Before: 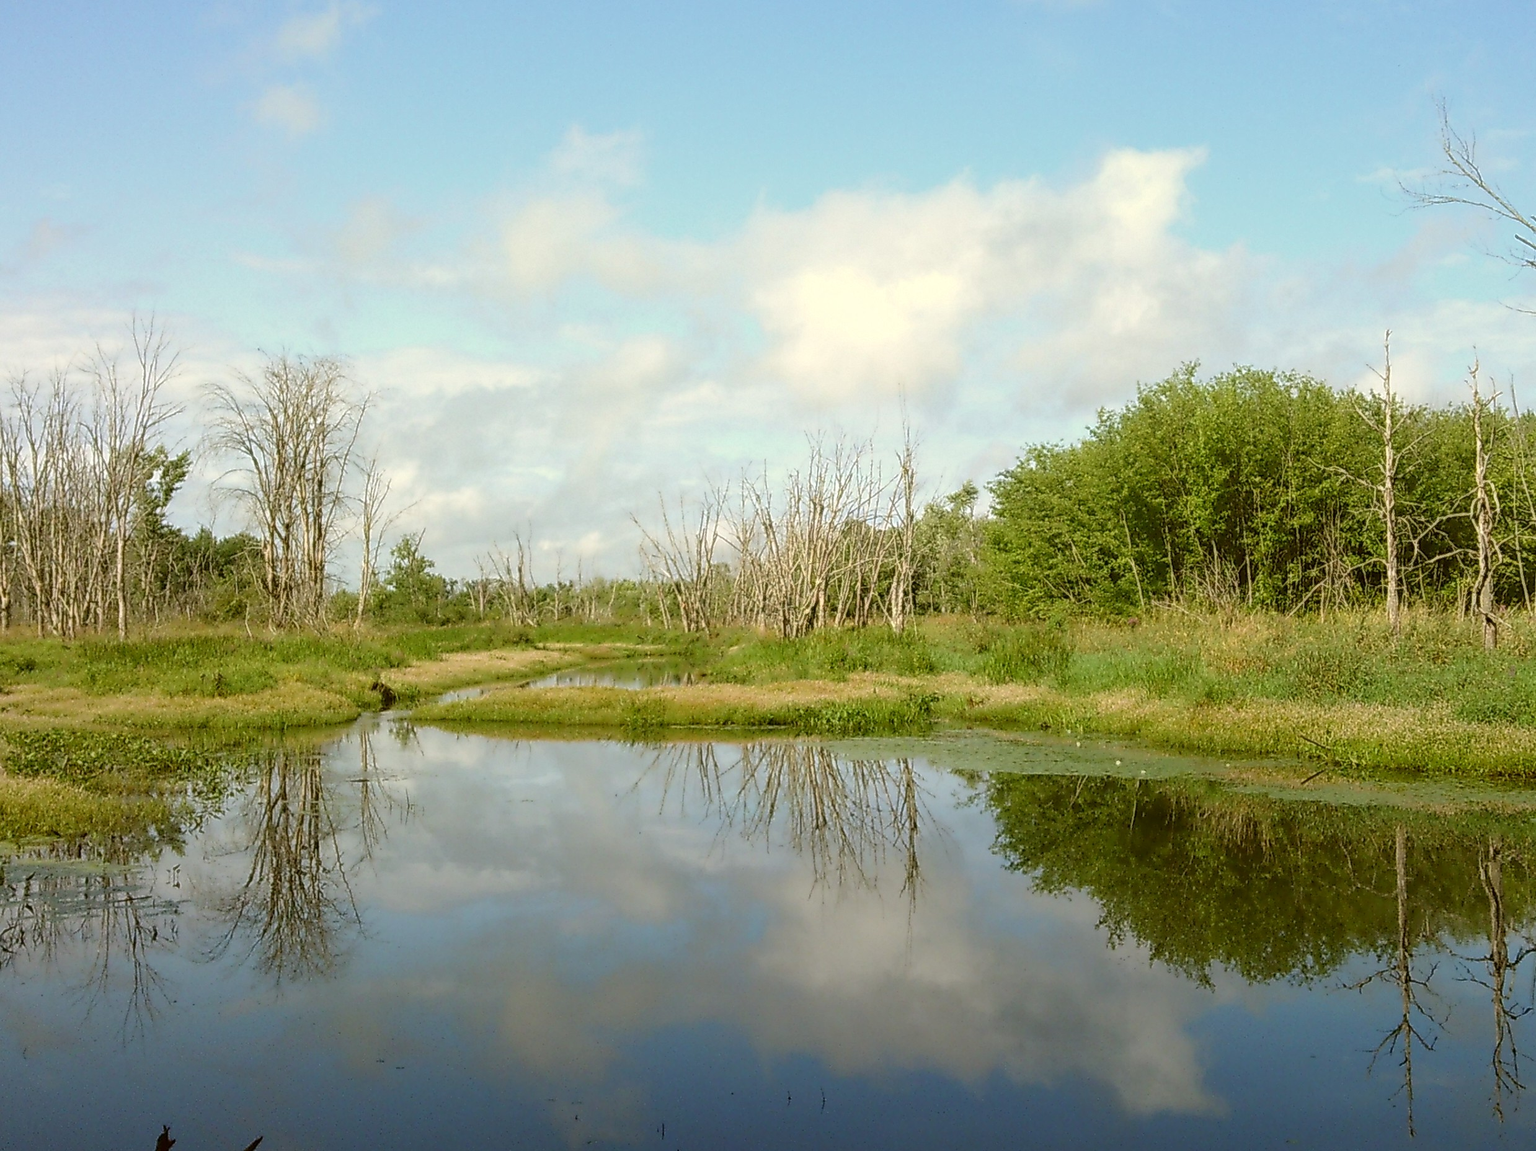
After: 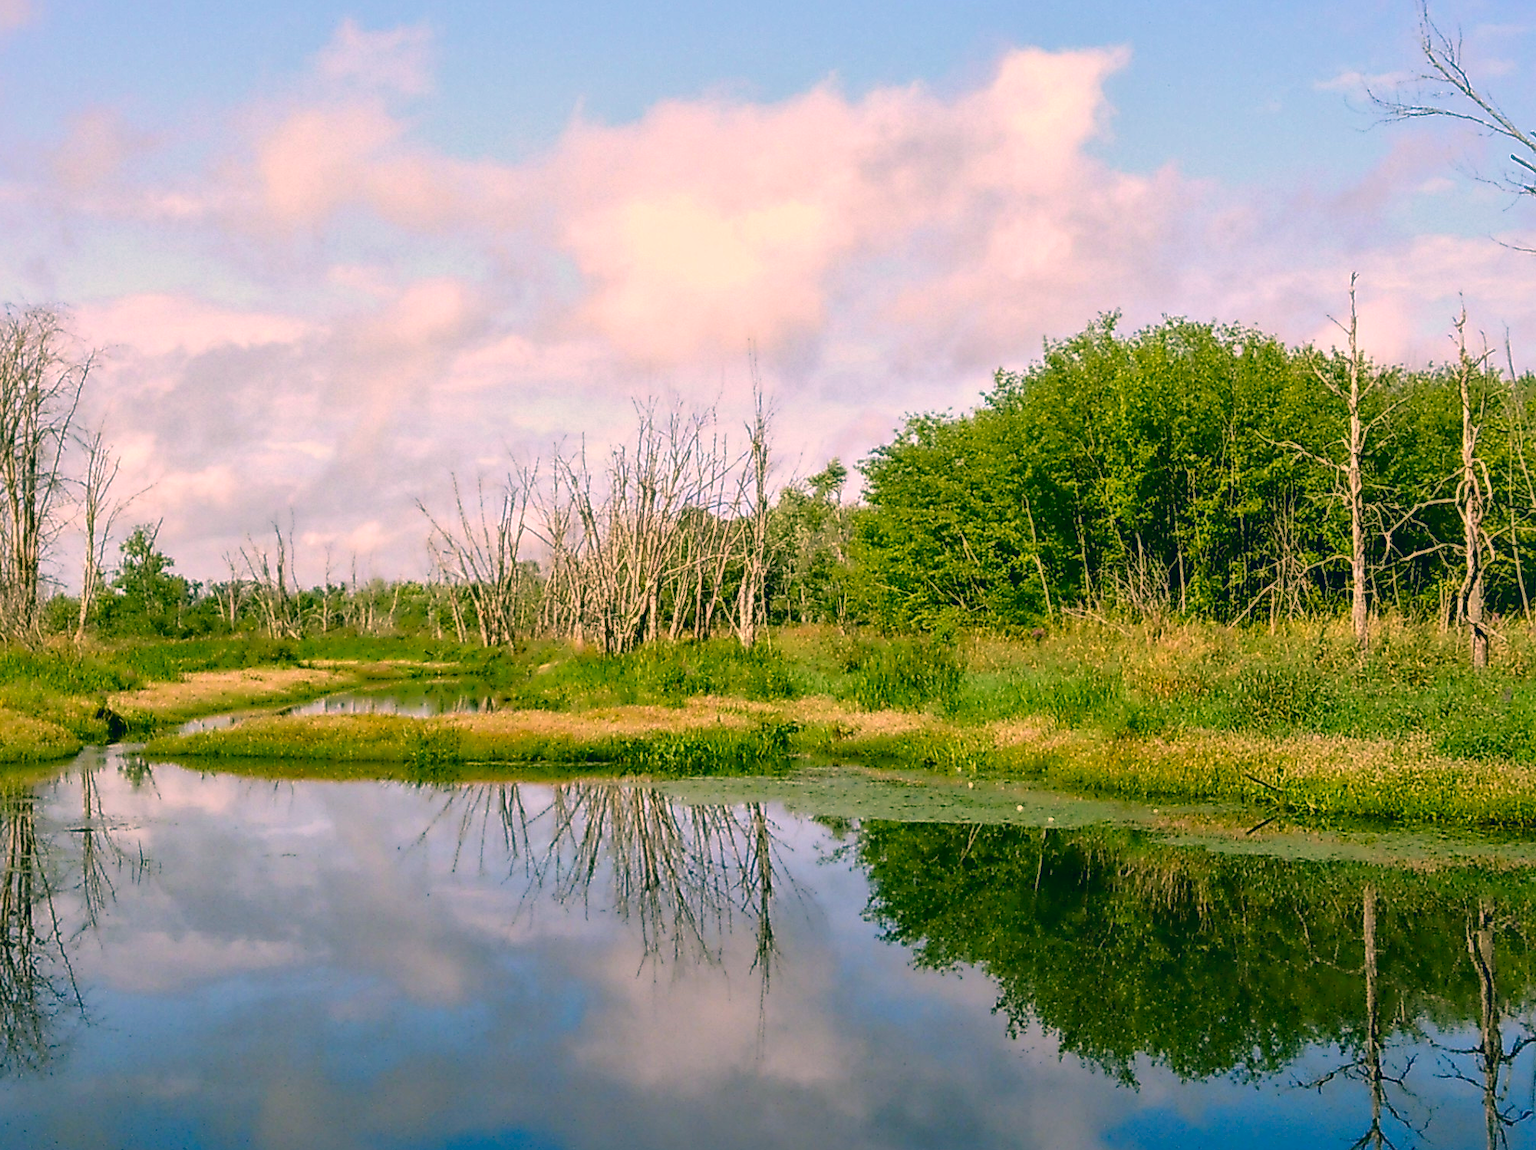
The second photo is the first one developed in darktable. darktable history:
crop: left 19.159%, top 9.58%, bottom 9.58%
exposure: exposure -0.177 EV, compensate highlight preservation false
local contrast: mode bilateral grid, contrast 25, coarseness 60, detail 151%, midtone range 0.2
color correction: highlights a* 17.03, highlights b* 0.205, shadows a* -15.38, shadows b* -14.56, saturation 1.5
